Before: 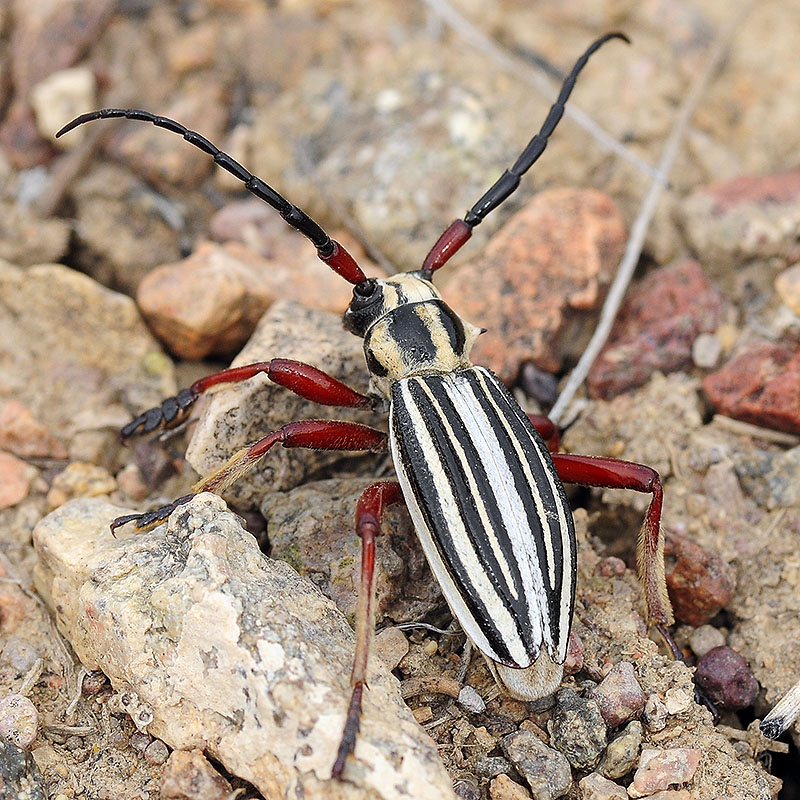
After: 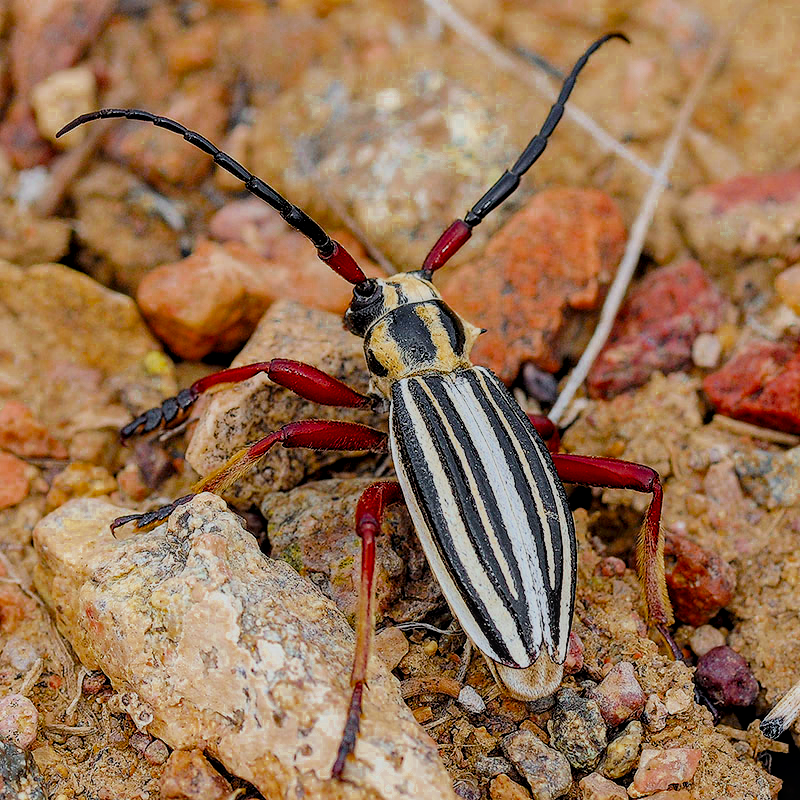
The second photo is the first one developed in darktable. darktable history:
filmic rgb: black relative exposure -7.65 EV, white relative exposure 4.56 EV, hardness 3.61, color science v6 (2022)
tone equalizer: on, module defaults
local contrast: detail 130%
color balance rgb: linear chroma grading › global chroma 15%, perceptual saturation grading › global saturation 30%
color zones: curves: ch0 [(0.11, 0.396) (0.195, 0.36) (0.25, 0.5) (0.303, 0.412) (0.357, 0.544) (0.75, 0.5) (0.967, 0.328)]; ch1 [(0, 0.468) (0.112, 0.512) (0.202, 0.6) (0.25, 0.5) (0.307, 0.352) (0.357, 0.544) (0.75, 0.5) (0.963, 0.524)]
